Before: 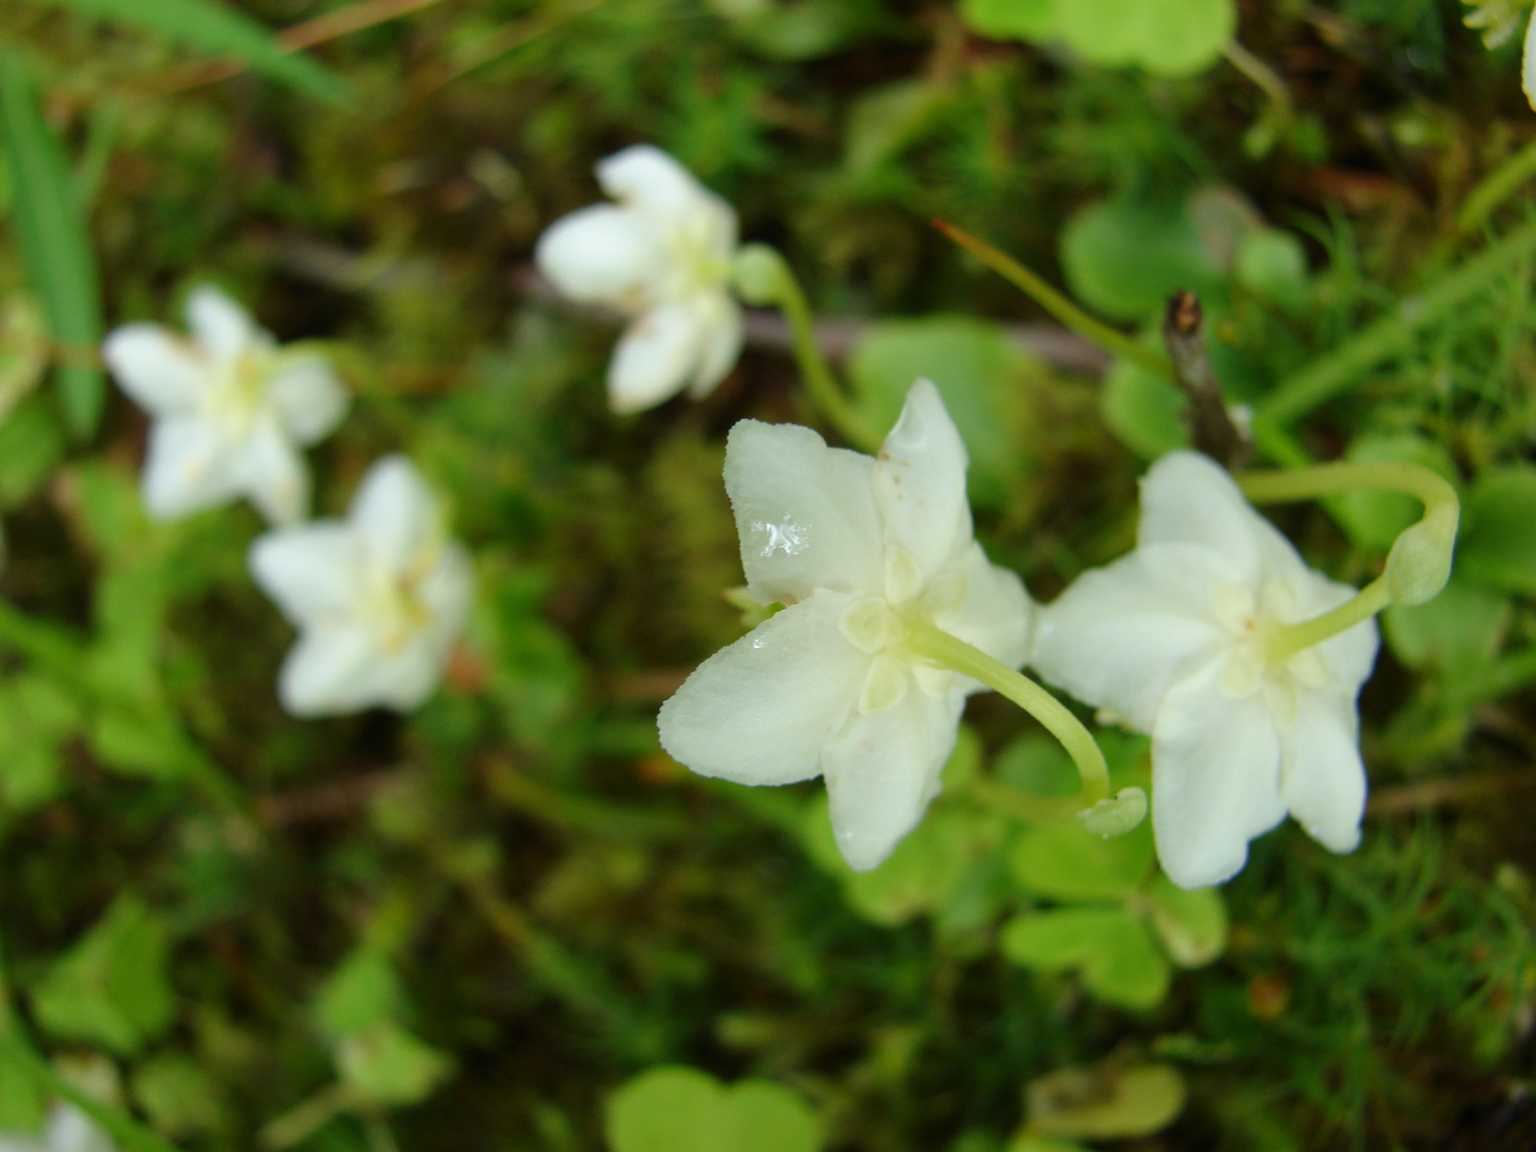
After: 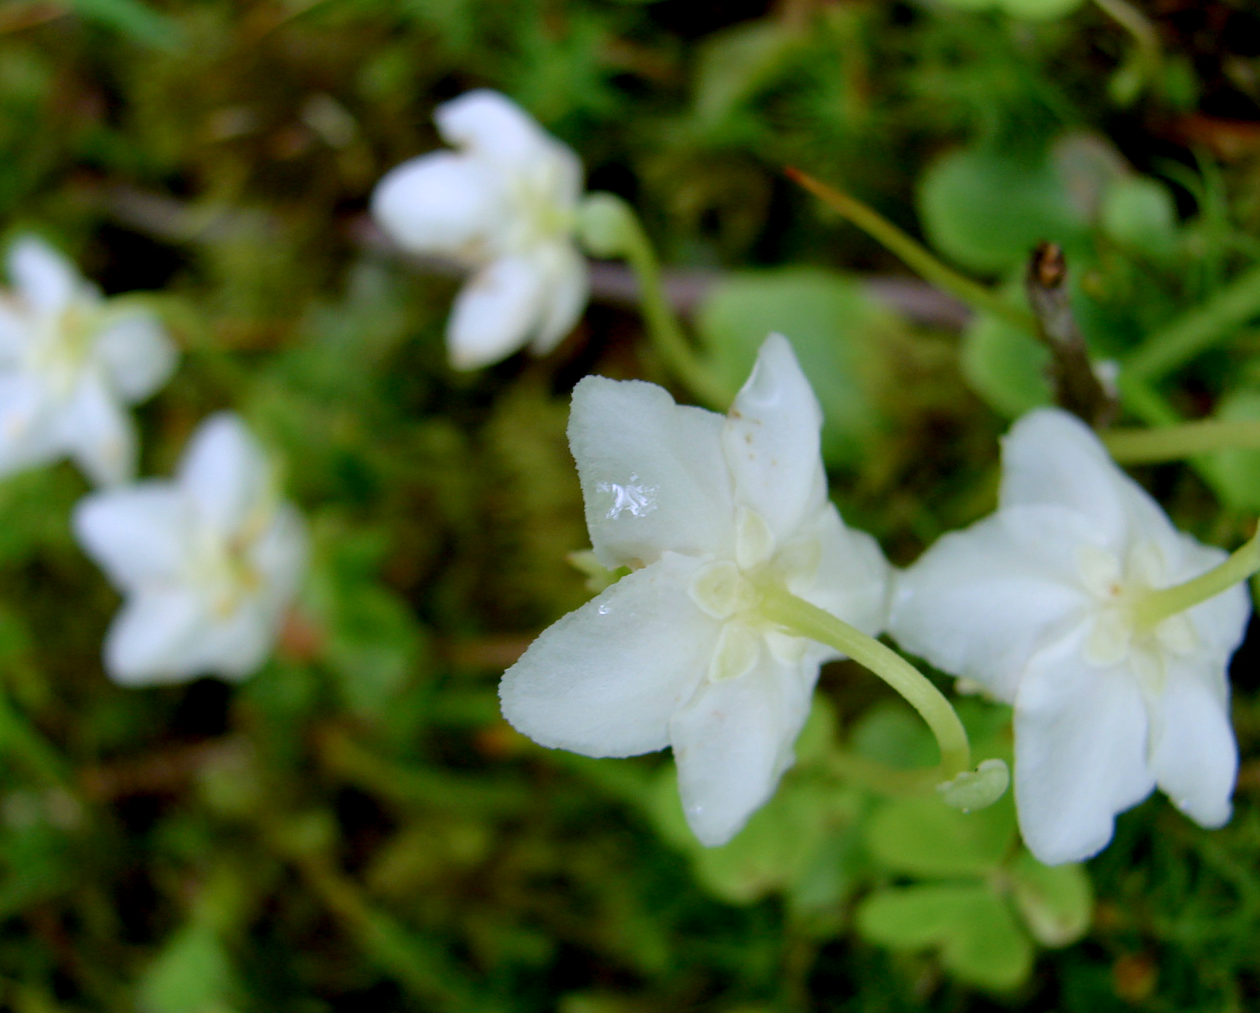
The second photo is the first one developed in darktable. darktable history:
tone equalizer: luminance estimator HSV value / RGB max
crop: left 11.652%, top 5.15%, right 9.579%, bottom 10.375%
exposure: black level correction 0.009, exposure -0.164 EV, compensate highlight preservation false
color calibration: illuminant custom, x 0.367, y 0.392, temperature 4437.75 K
